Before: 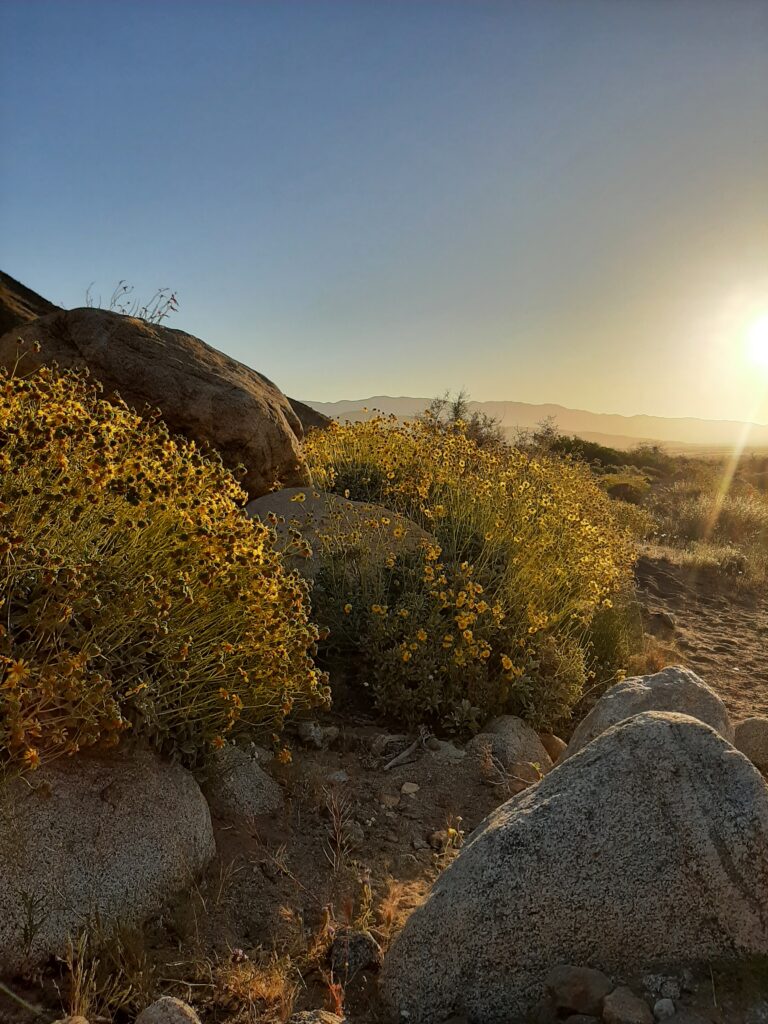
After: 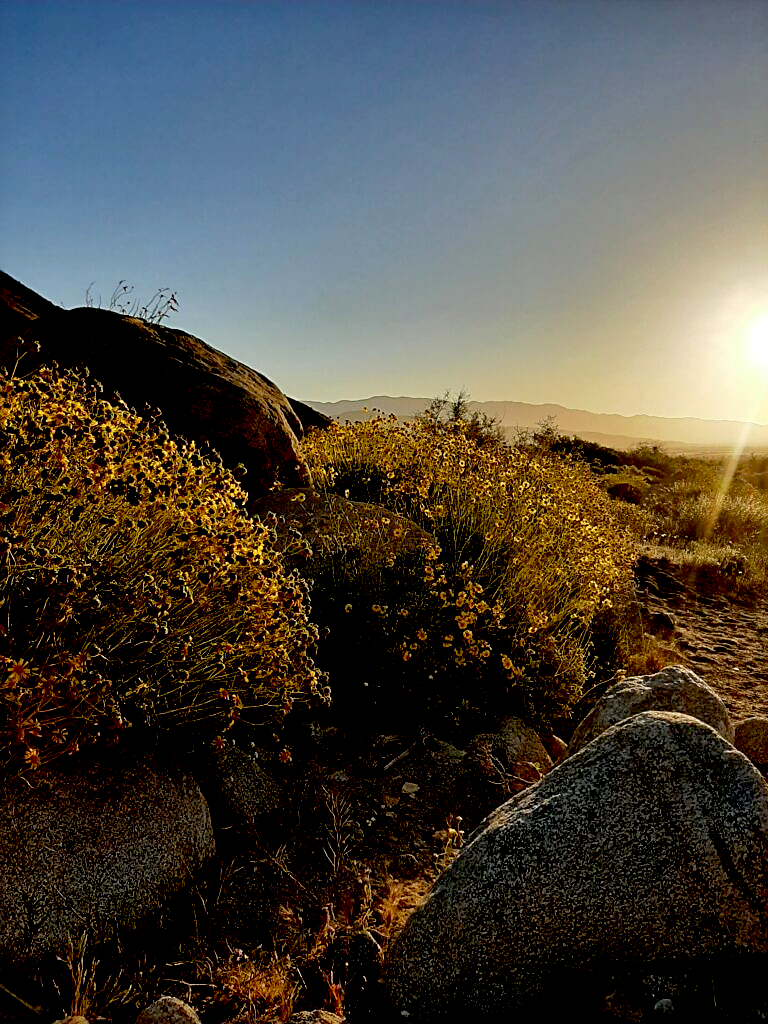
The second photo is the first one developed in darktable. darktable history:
exposure: black level correction 0.047, exposure 0.013 EV, compensate highlight preservation false
sharpen: on, module defaults
